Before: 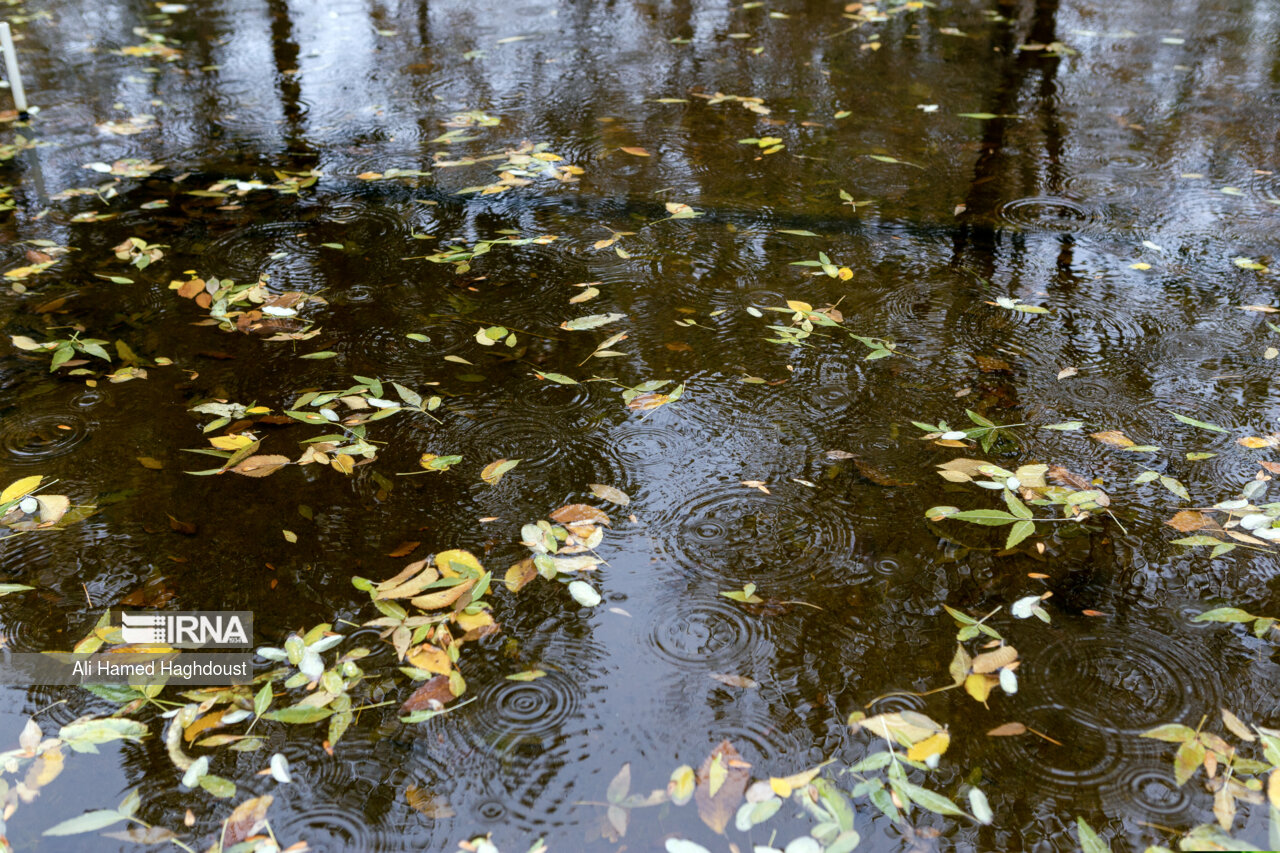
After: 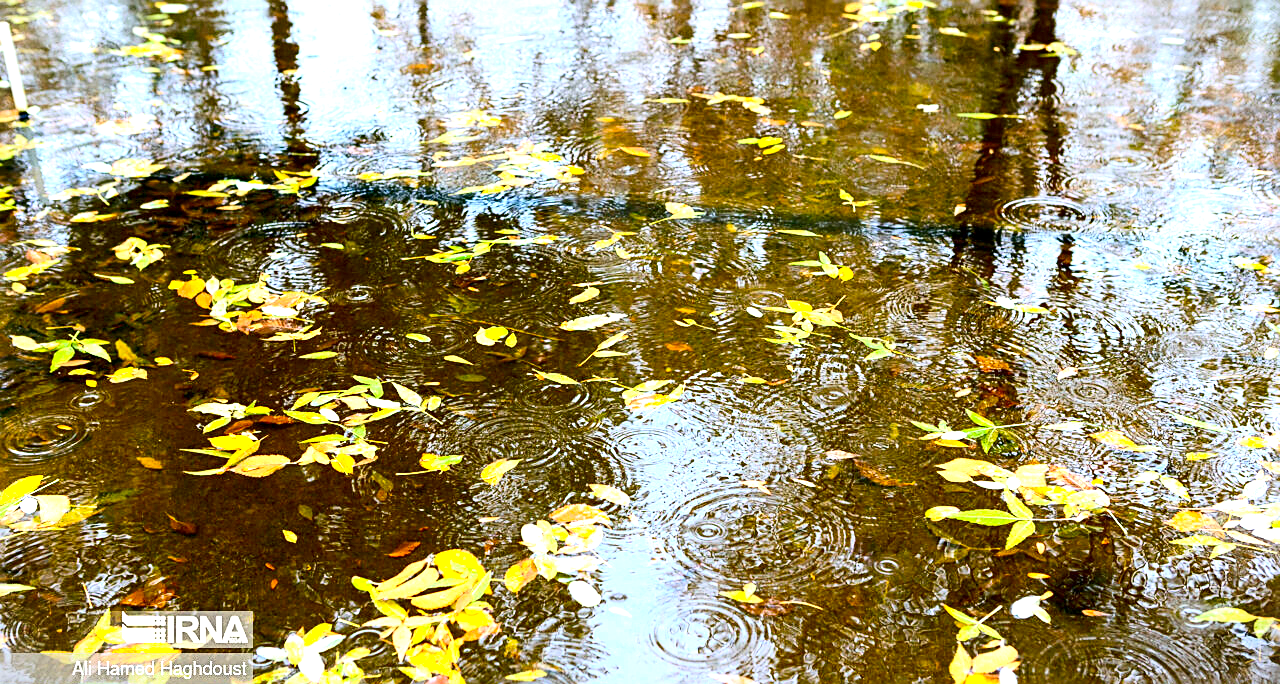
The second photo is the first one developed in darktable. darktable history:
crop: bottom 19.533%
contrast brightness saturation: contrast 0.23, brightness 0.1, saturation 0.288
sharpen: on, module defaults
exposure: black level correction 0.001, exposure 1.732 EV, compensate exposure bias true, compensate highlight preservation false
vignetting: fall-off start 100.19%, width/height ratio 1.302, unbound false
